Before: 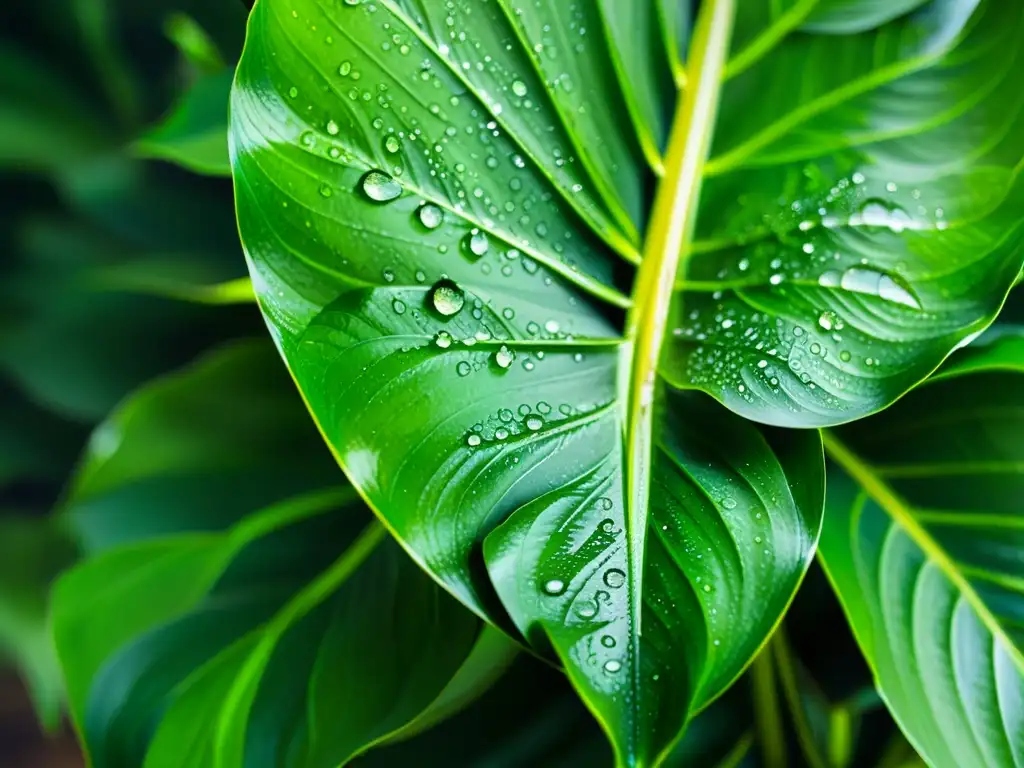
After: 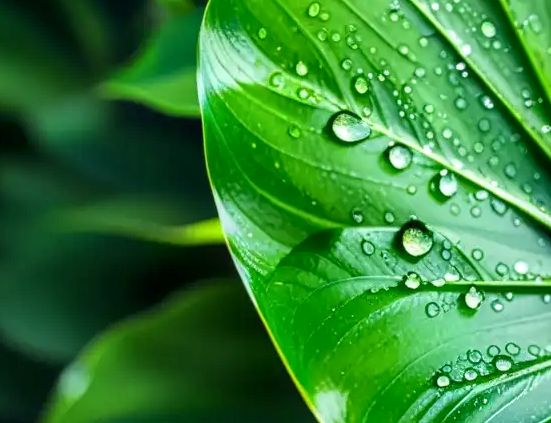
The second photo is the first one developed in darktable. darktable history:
tone equalizer: on, module defaults
local contrast: detail 130%
crop and rotate: left 3.037%, top 7.71%, right 43.136%, bottom 37.128%
